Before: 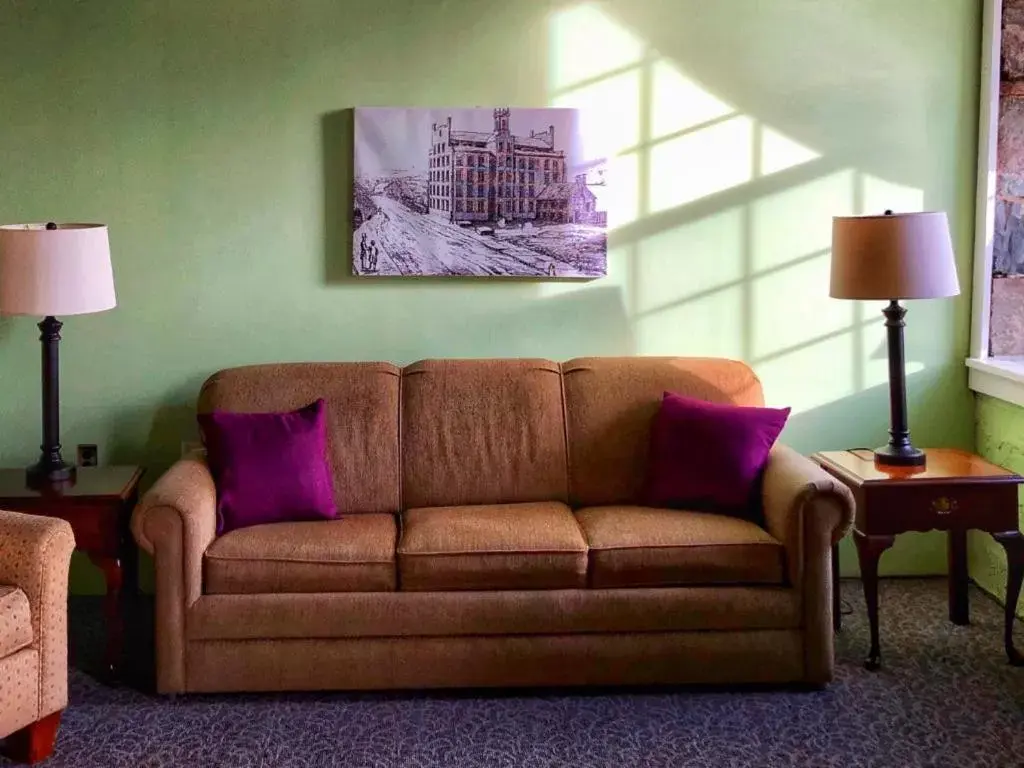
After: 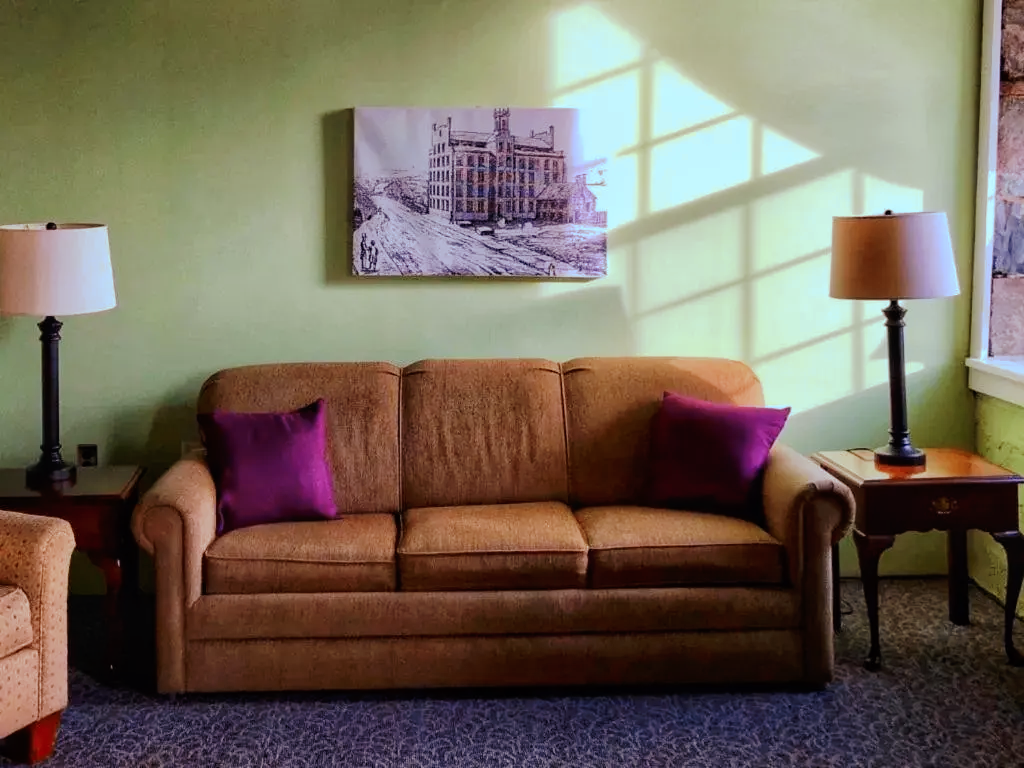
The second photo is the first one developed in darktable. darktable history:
tone curve: curves: ch0 [(0, 0) (0.003, 0.002) (0.011, 0.006) (0.025, 0.013) (0.044, 0.019) (0.069, 0.032) (0.1, 0.056) (0.136, 0.095) (0.177, 0.144) (0.224, 0.193) (0.277, 0.26) (0.335, 0.331) (0.399, 0.405) (0.468, 0.479) (0.543, 0.552) (0.623, 0.624) (0.709, 0.699) (0.801, 0.772) (0.898, 0.856) (1, 1)], preserve colors none
color look up table: target L [88.7, 87.28, 74.74, 83.95, 60.57, 65.6, 62.31, 61.47, 52.9, 34.59, 31.26, 202.46, 70.83, 75.49, 64.4, 68.34, 63.14, 60.28, 56.97, 47.93, 39, 49.62, 50.5, 47.51, 38.01, 34.52, 33.9, 21.1, 24.19, 93.72, 84.7, 73.03, 71.42, 64.92, 60.99, 61.91, 56.61, 51.28, 48.58, 41.73, 30.82, 32.34, 13.07, 6.064, 87.56, 74.55, 74.82, 54.85, 50.34], target a [-12.96, -30.98, -15.26, -10.74, -56.74, -17.28, -3.438, -42.74, 4.405, -28.1, -20.78, 0, -1.645, 18.75, 22.78, 18.65, 9.46, 29.95, 38.44, 58.5, 51.54, 58.64, 65.69, 61.64, 6.845, 34.43, 44.1, 9.184, 36.11, -8.099, 12.27, 24.33, 29.42, 27.74, 4.075, 11.76, 73.31, 49.72, 58.6, 10.97, 32.11, 38.61, 23.8, 13.94, -24.77, -45.6, -13.91, -12.88, -31.81], target b [37.75, 18.15, 57.15, 4.191, 45.6, 52.79, 21.1, 30.18, 48.79, 32.3, 4.125, -0.002, 54.76, 26.74, 49.46, 8.258, 53.32, 34.85, 55.93, -18.86, 36.78, 35.5, -2.963, 50.02, 4.095, 38.06, 4.603, 23.45, 25.71, -14.98, -30.69, -8.823, -40.44, -46.61, -46.99, -73.13, -41.82, -16.91, -90.39, -70.42, -28.36, -92.52, -43.73, -11.19, -8.194, -11.18, -47.32, -18.89, -3.443], num patches 49
